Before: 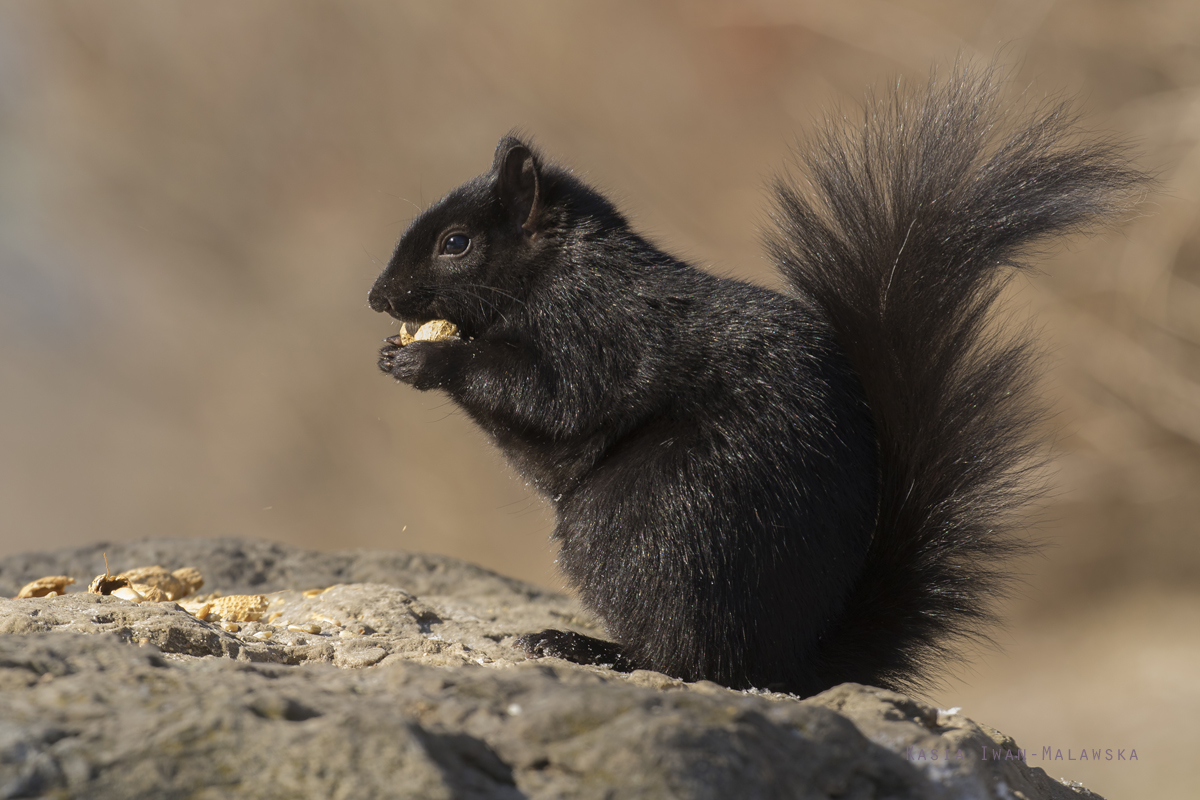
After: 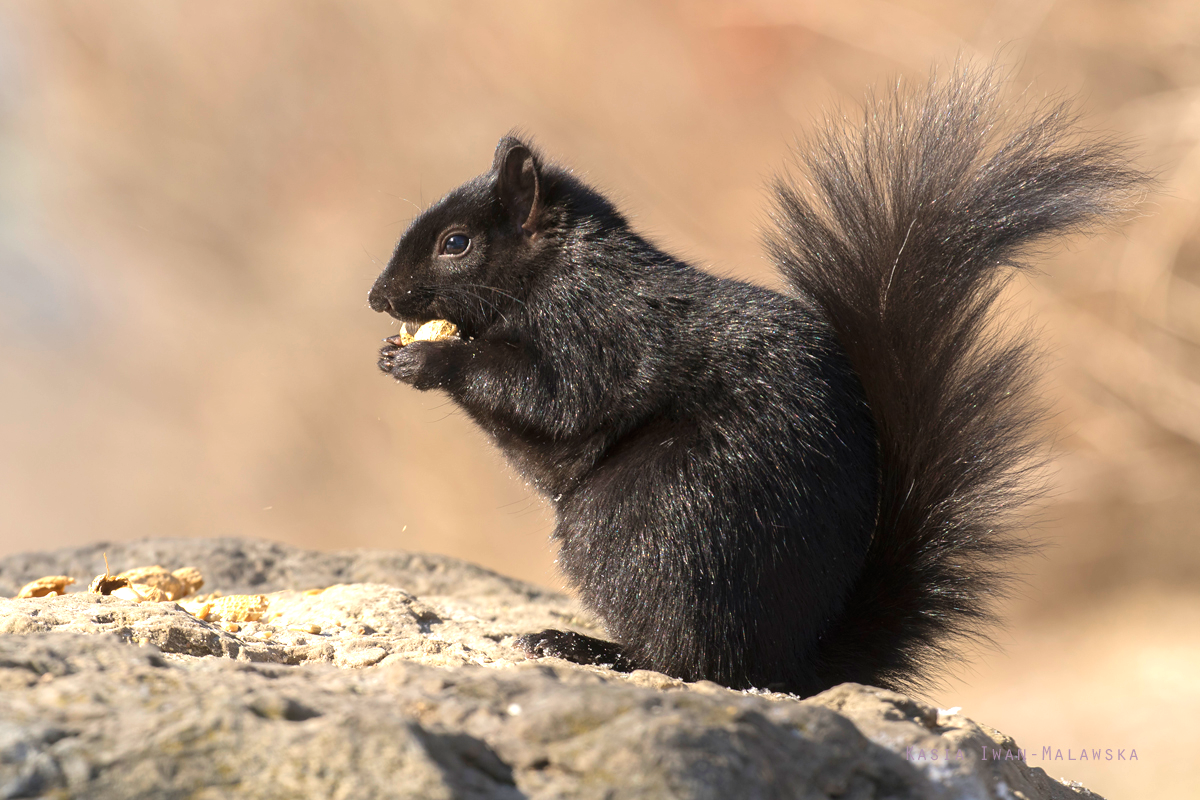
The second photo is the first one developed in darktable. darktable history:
exposure: black level correction 0, exposure 1.012 EV, compensate exposure bias true, compensate highlight preservation false
